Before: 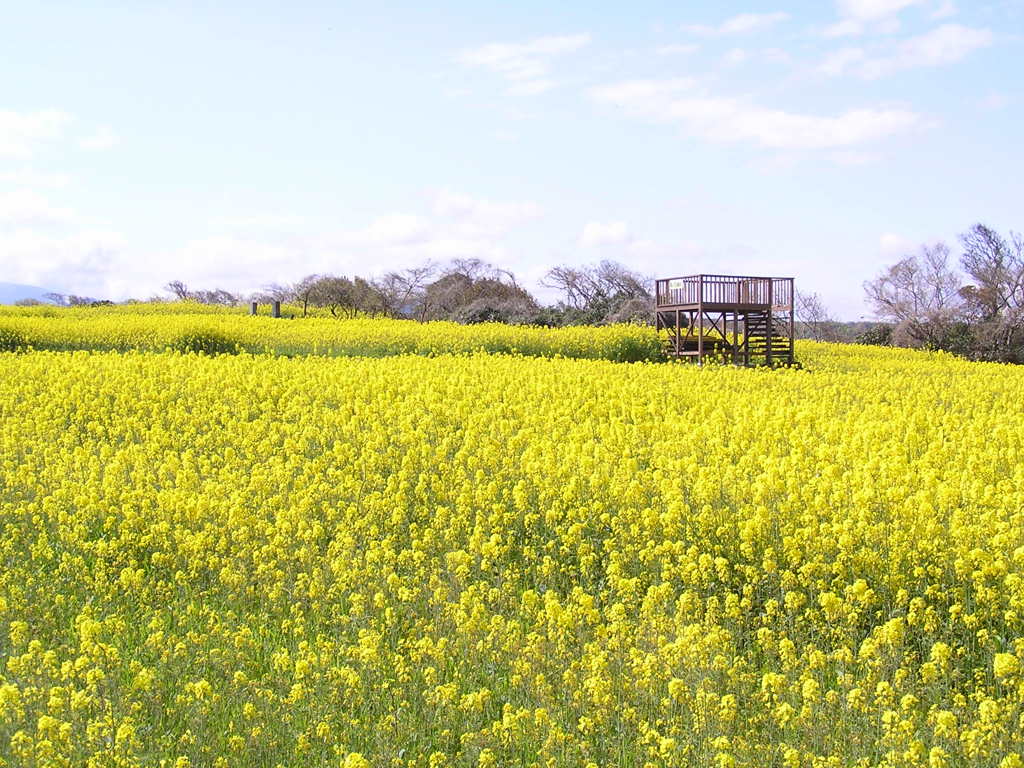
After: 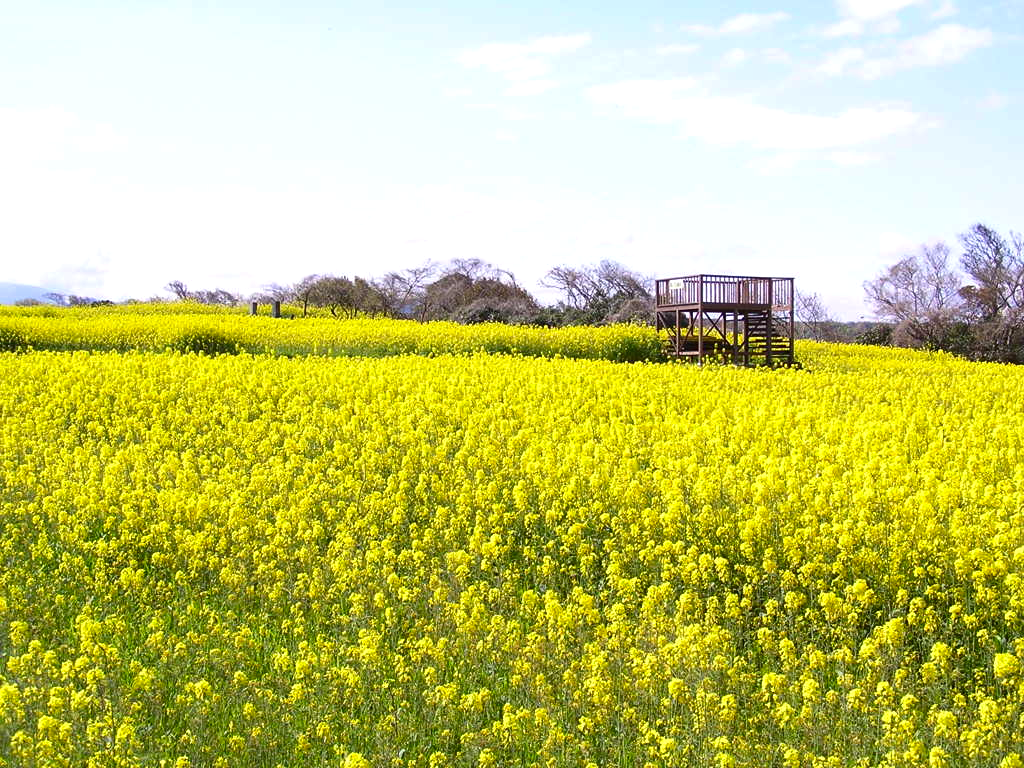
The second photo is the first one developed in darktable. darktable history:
exposure: exposure 0.198 EV, compensate highlight preservation false
contrast brightness saturation: contrast 0.069, brightness -0.149, saturation 0.115
